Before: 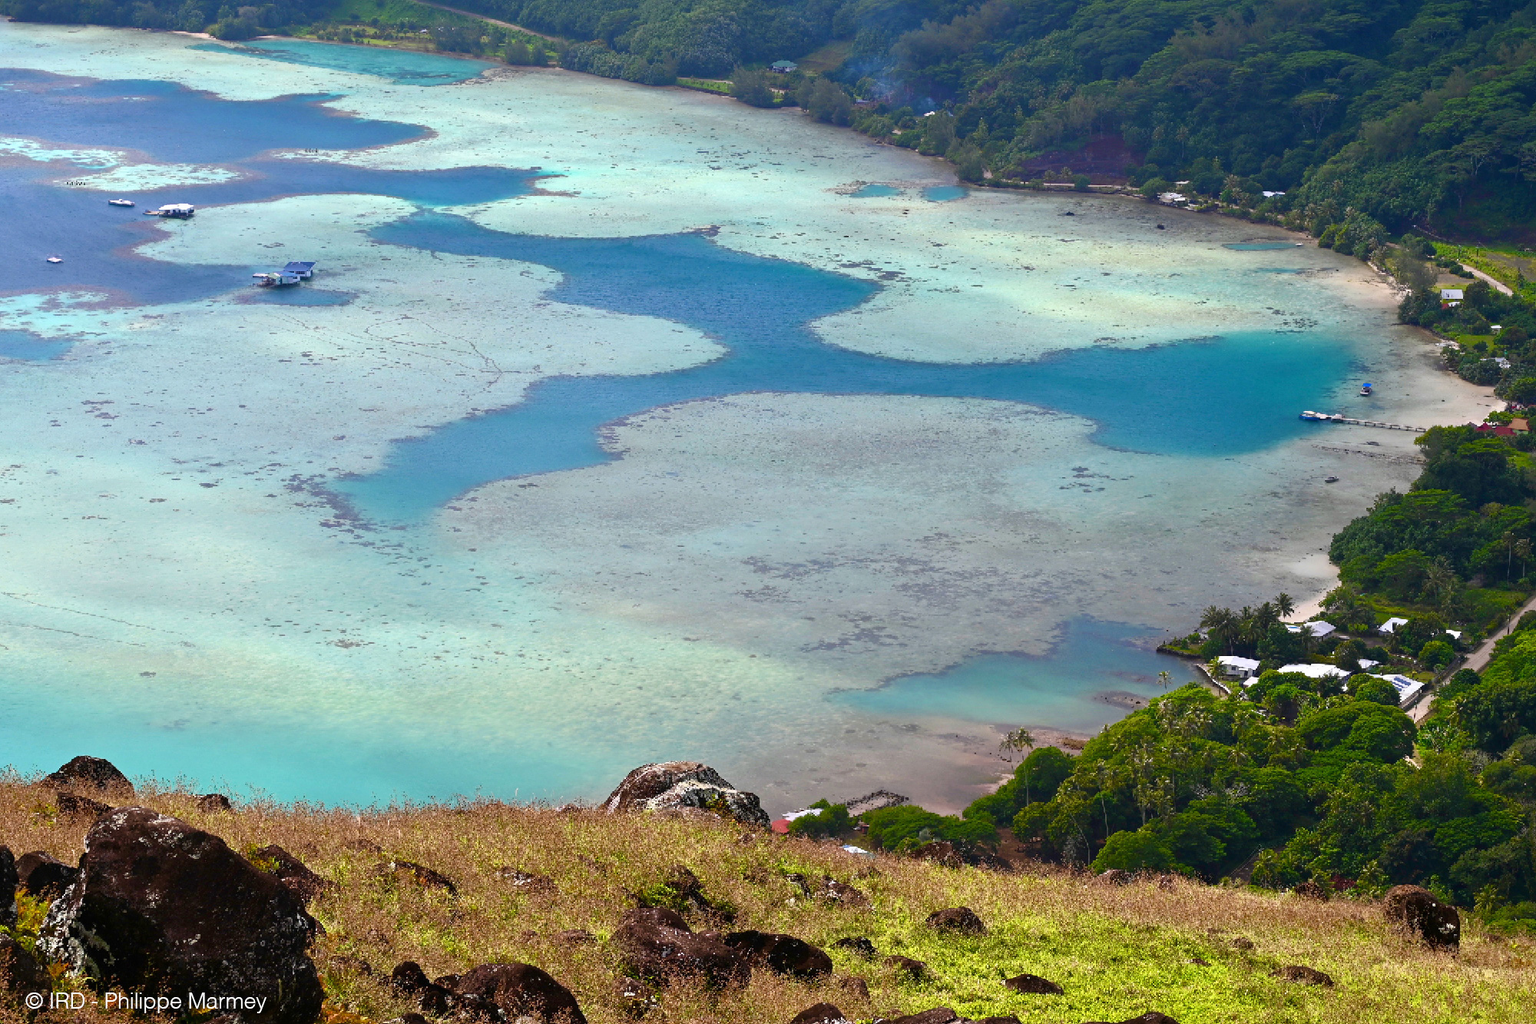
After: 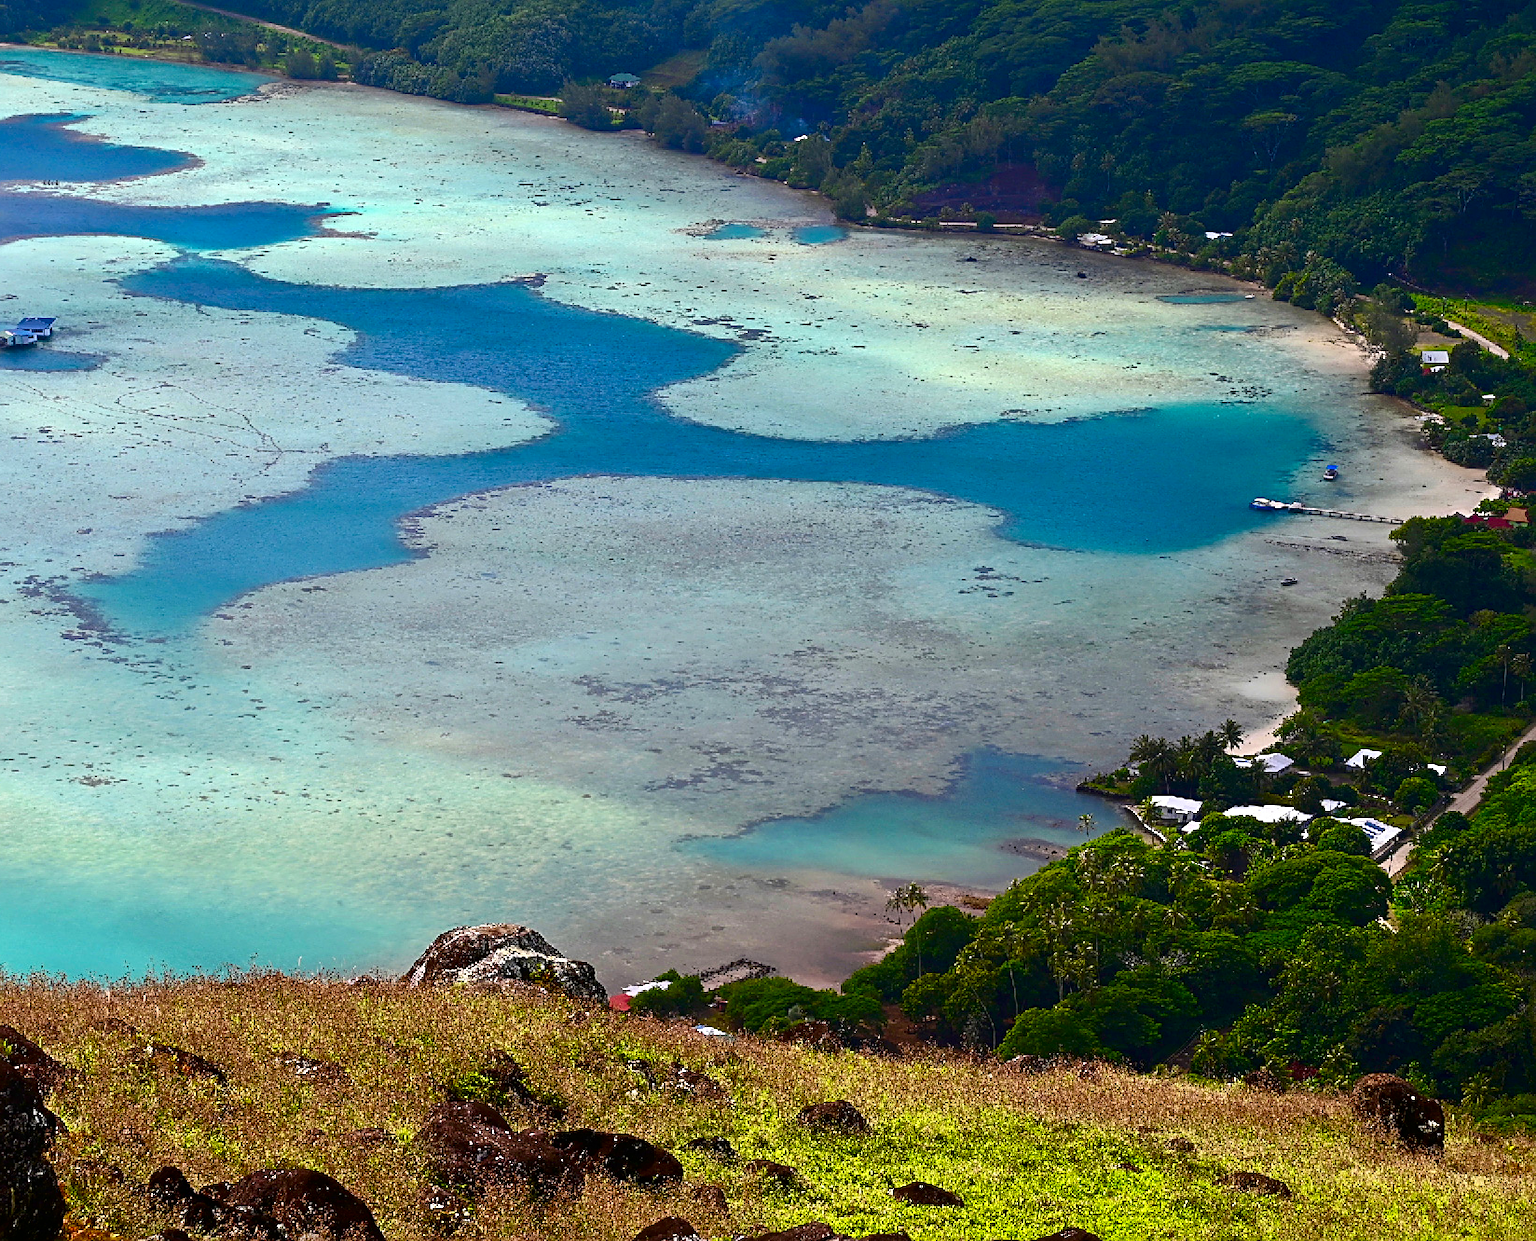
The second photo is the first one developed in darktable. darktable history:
contrast brightness saturation: contrast 0.12, brightness -0.12, saturation 0.2
crop: left 17.582%, bottom 0.031%
sharpen: on, module defaults
